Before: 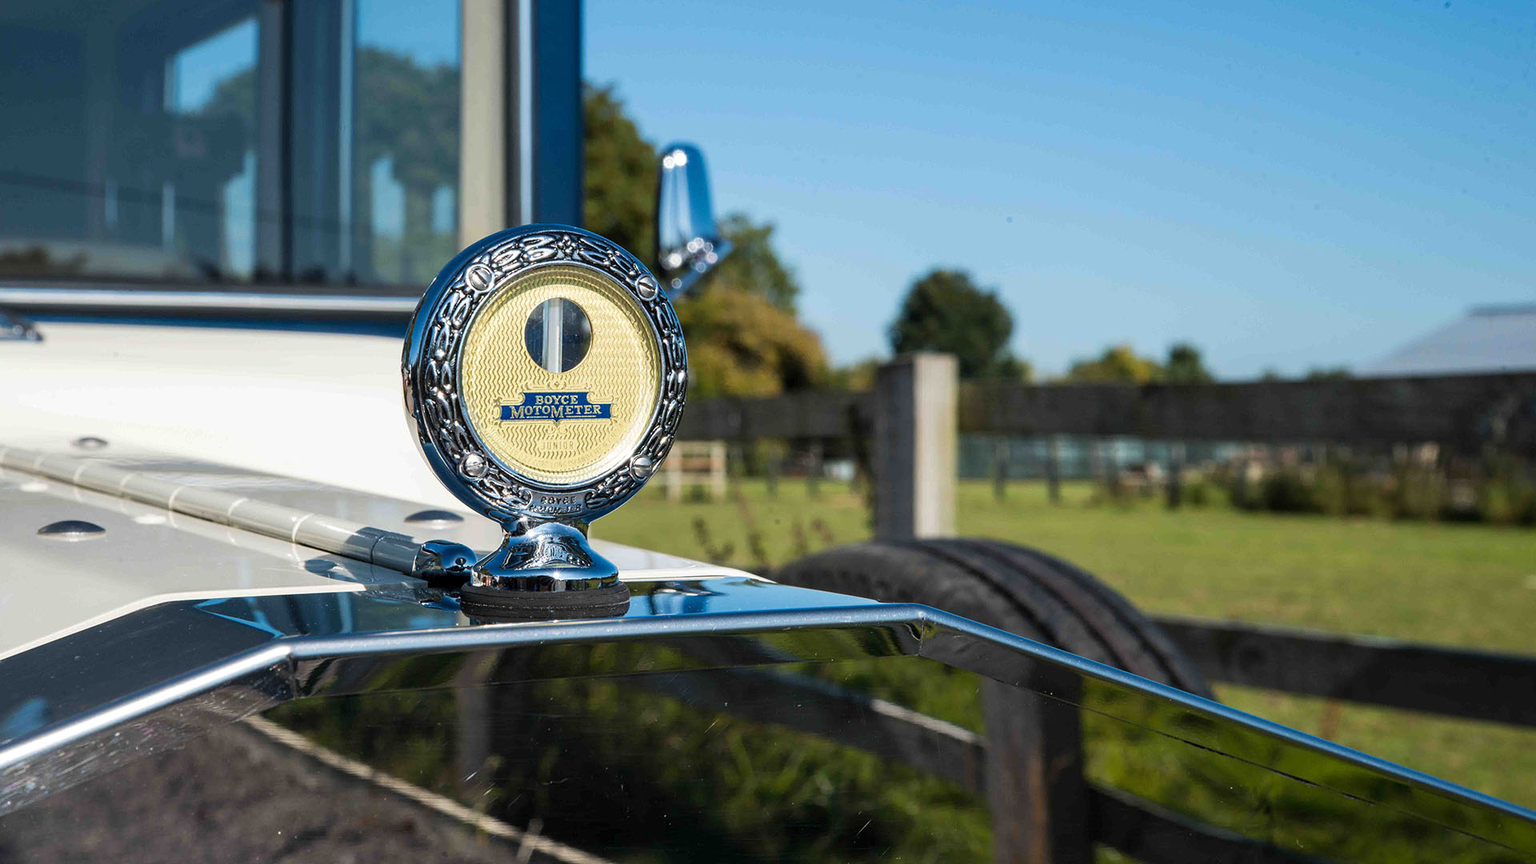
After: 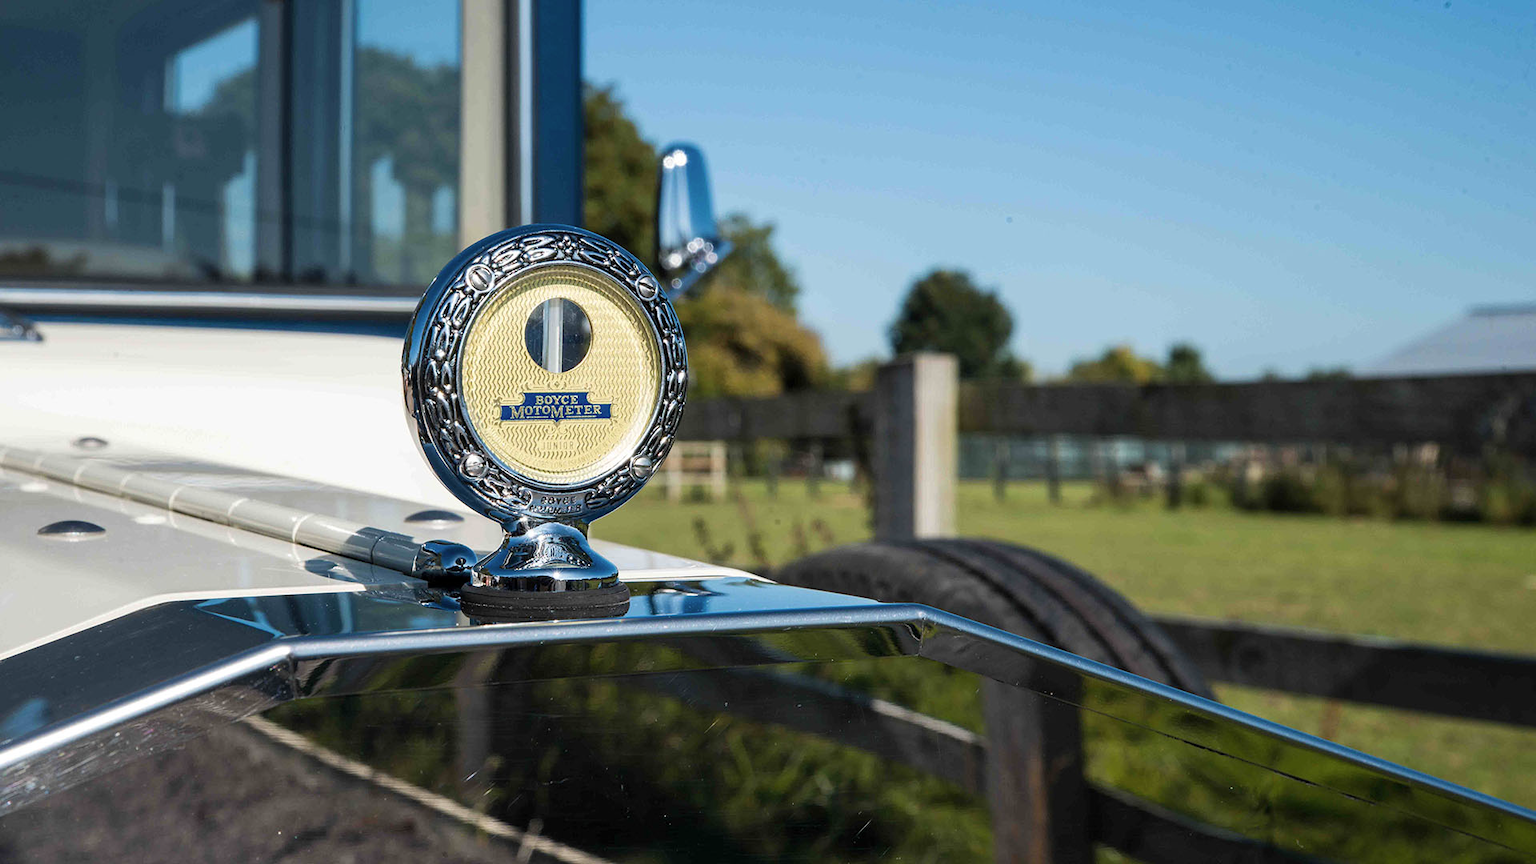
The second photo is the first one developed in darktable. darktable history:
contrast brightness saturation: saturation -0.087
